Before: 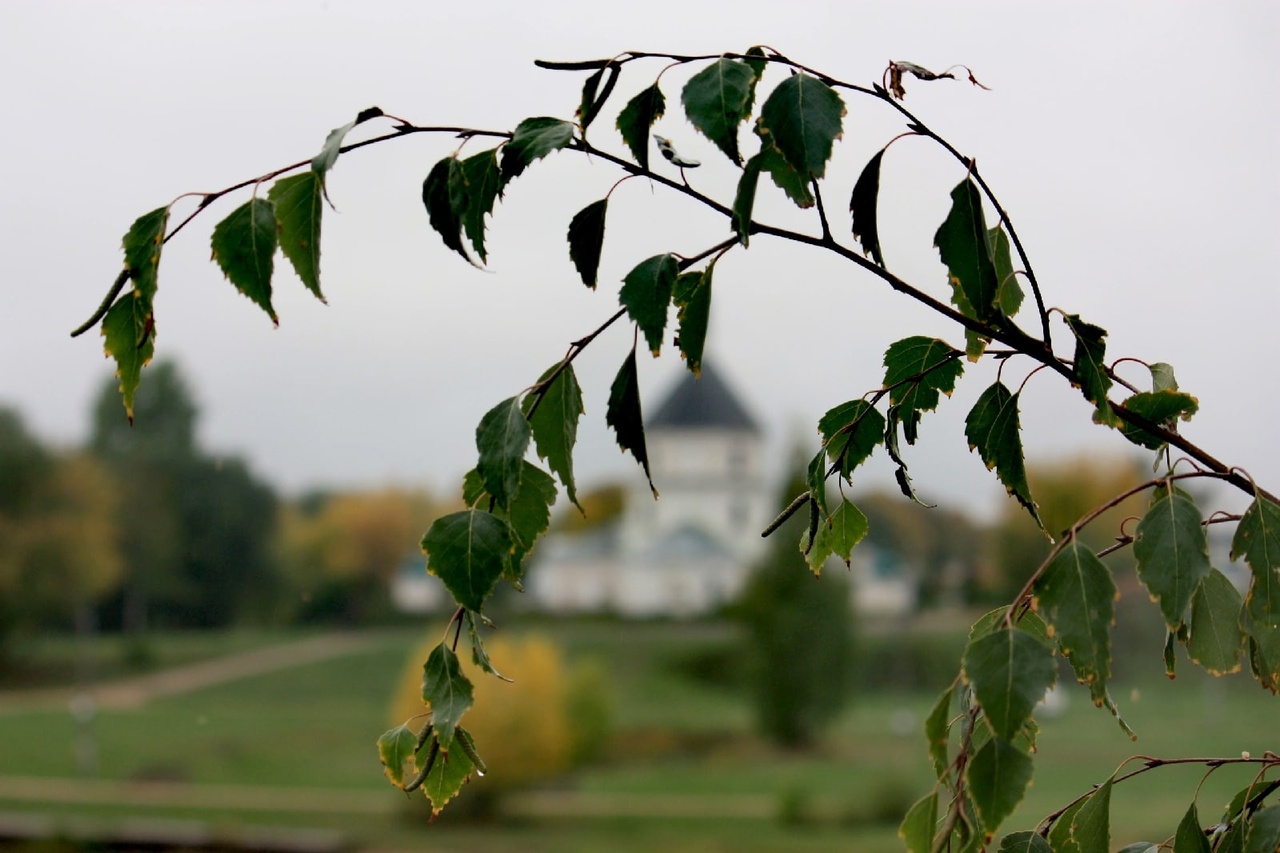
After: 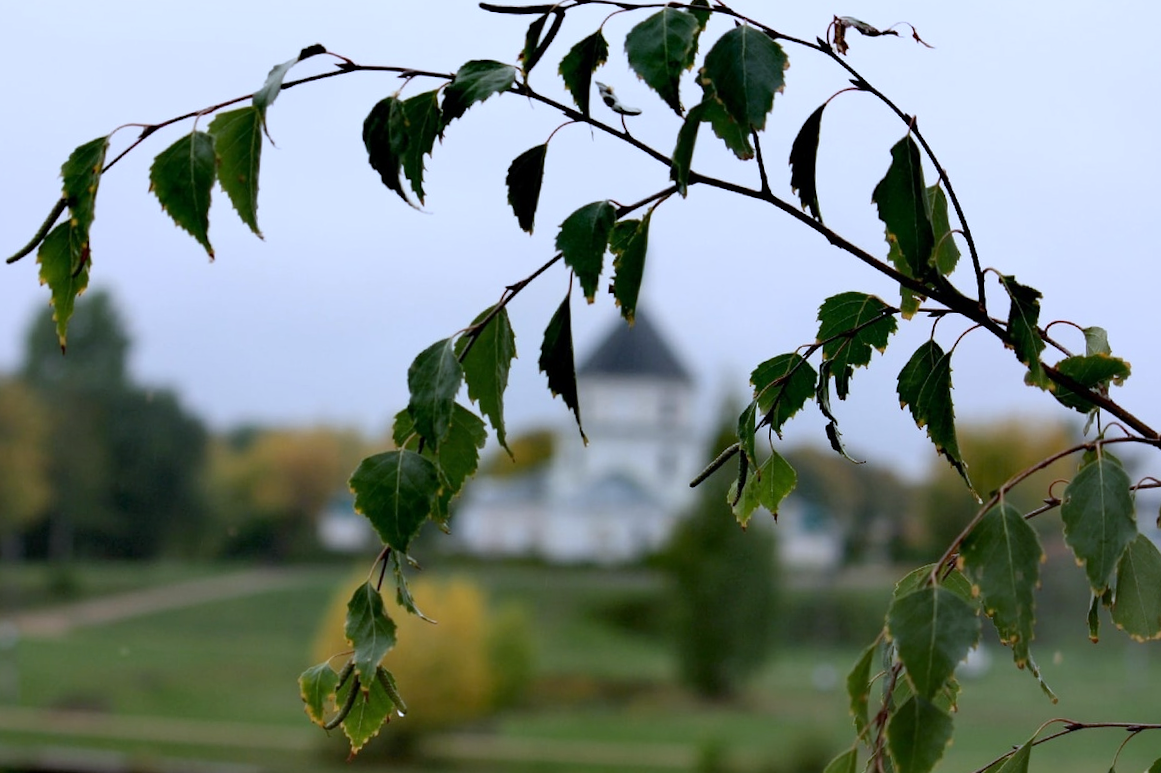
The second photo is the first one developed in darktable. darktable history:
white balance: red 0.948, green 1.02, blue 1.176
crop and rotate: angle -1.96°, left 3.097%, top 4.154%, right 1.586%, bottom 0.529%
